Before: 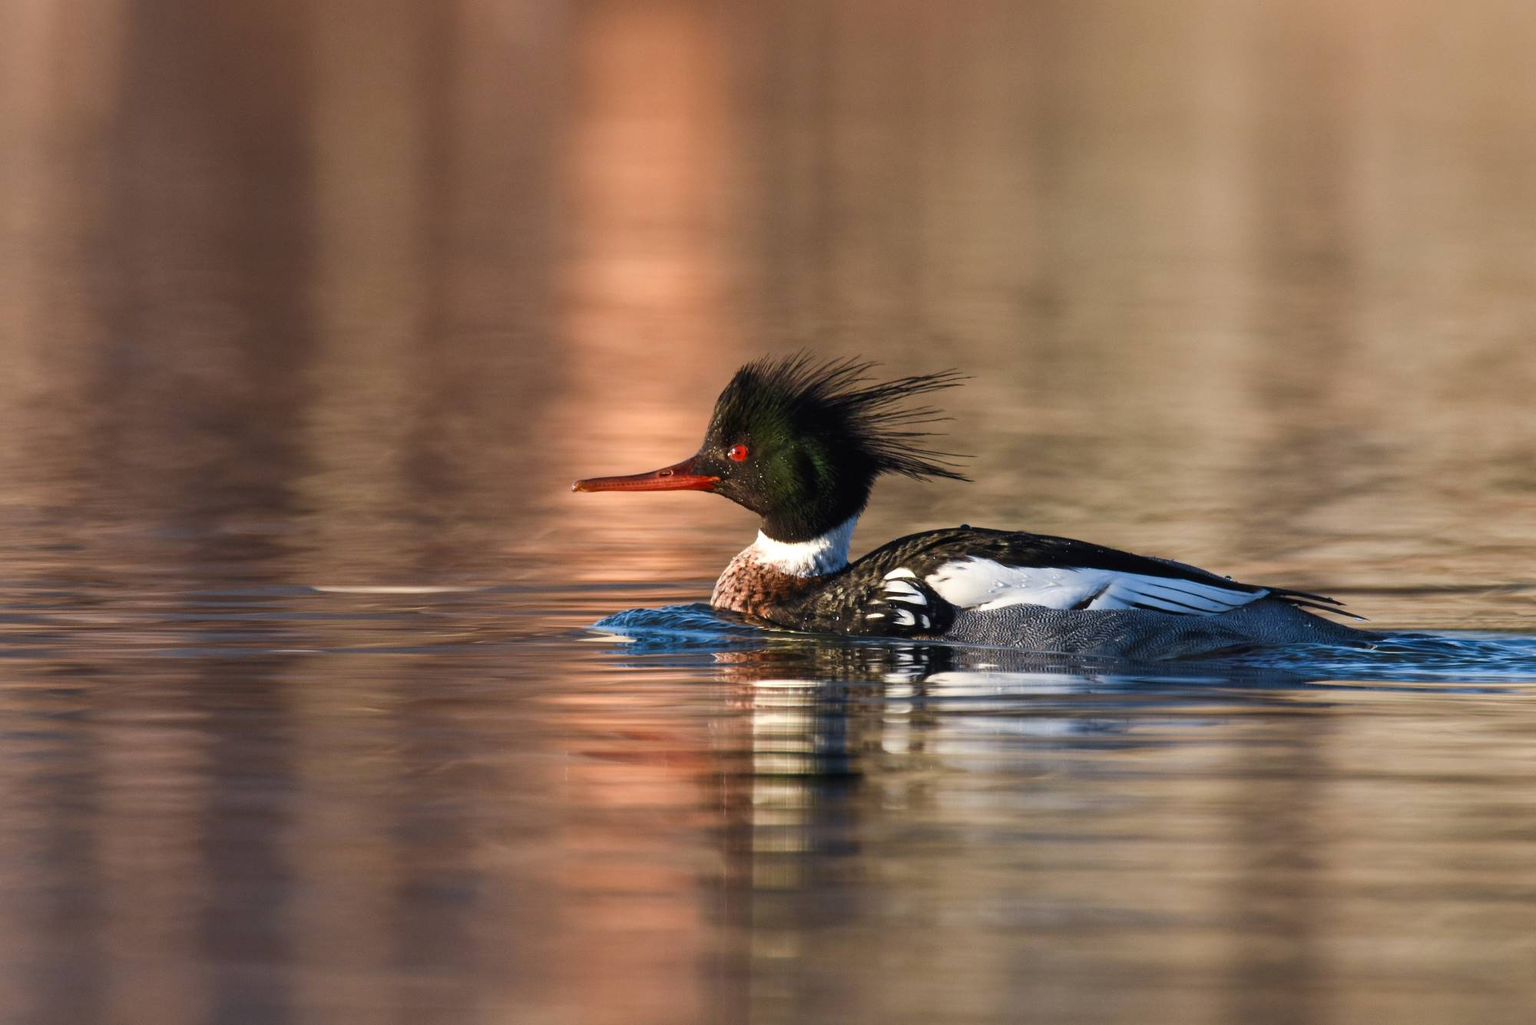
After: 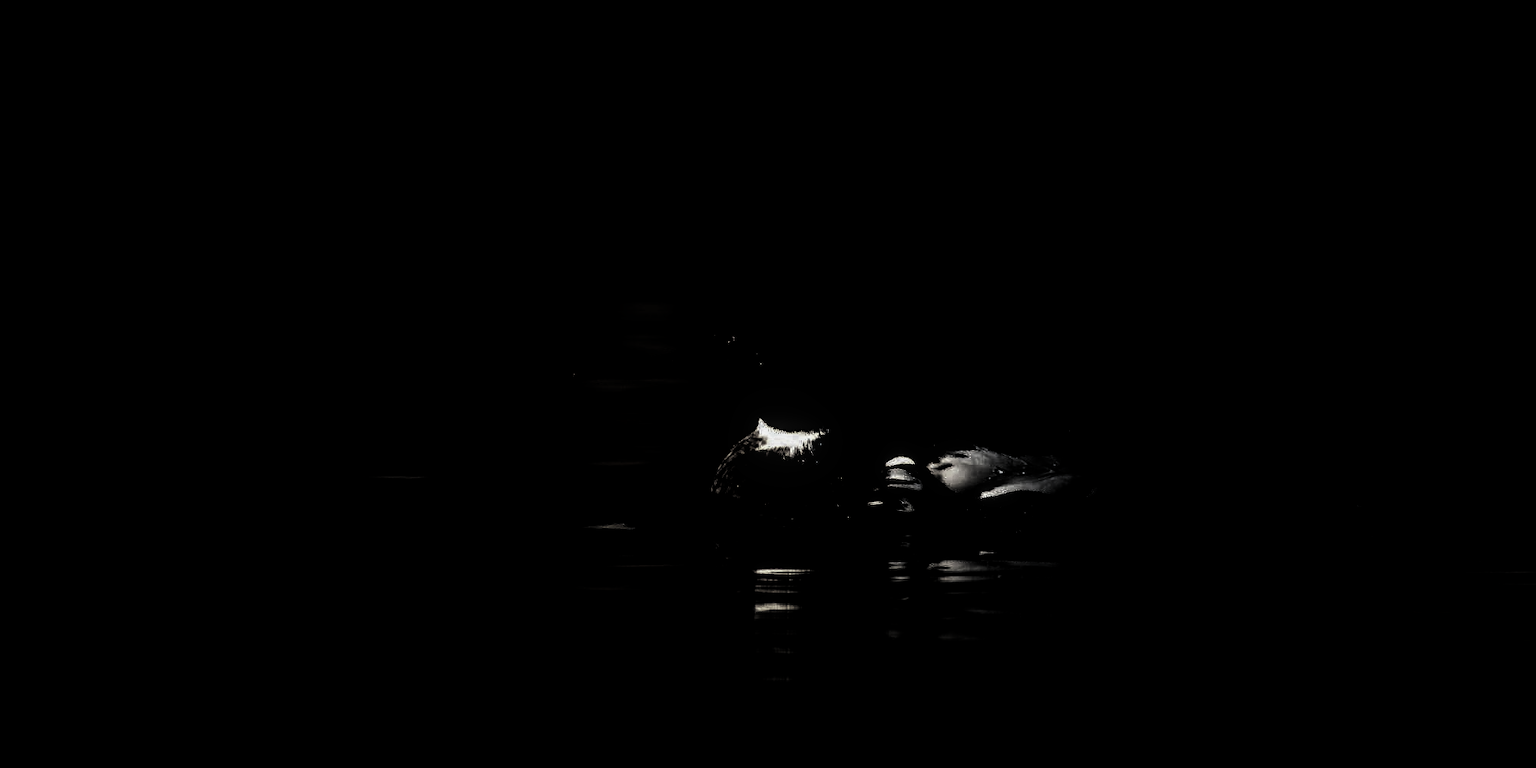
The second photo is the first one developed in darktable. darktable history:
white balance: emerald 1
local contrast: on, module defaults
crop: top 11.038%, bottom 13.962%
levels: levels [0.721, 0.937, 0.997]
